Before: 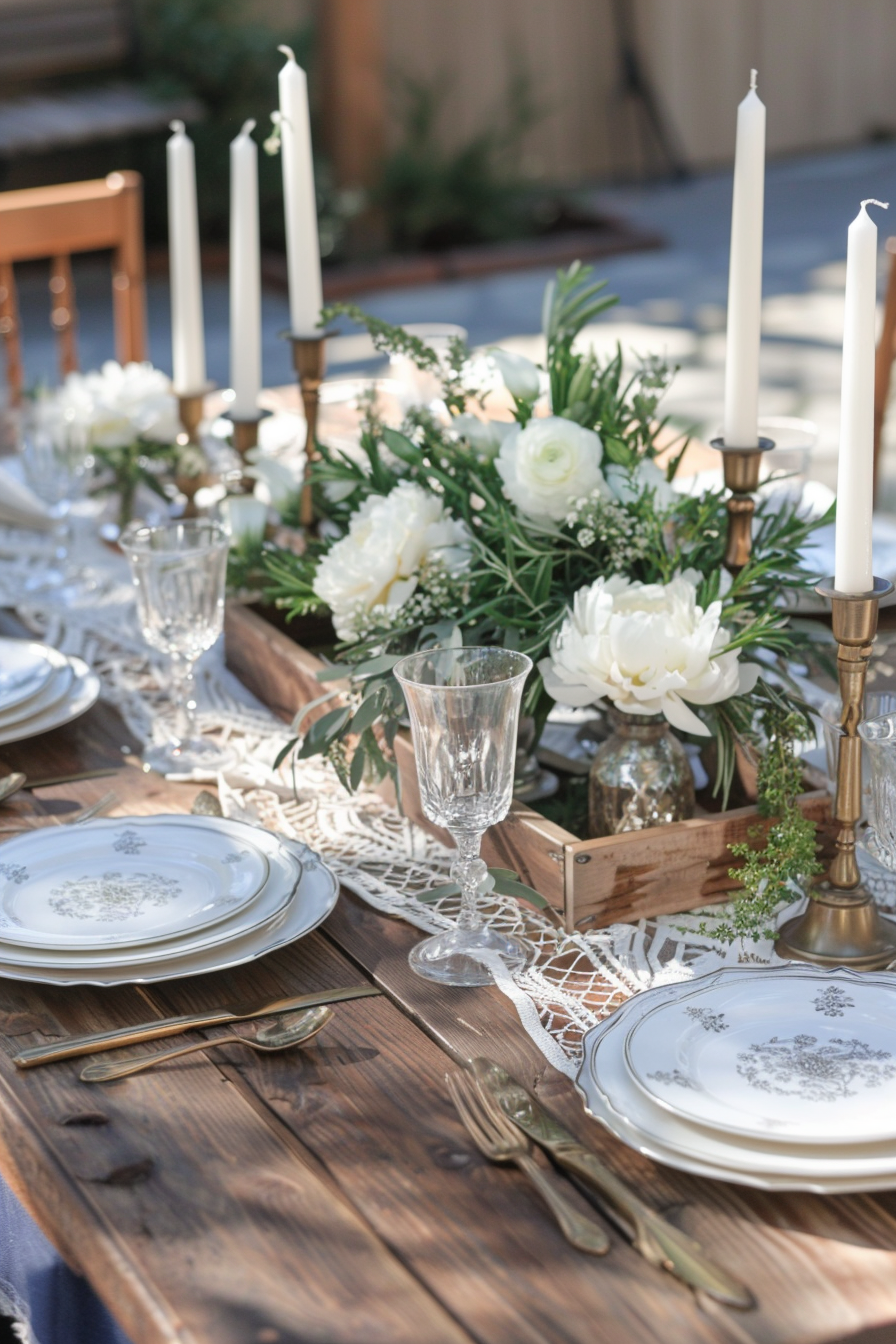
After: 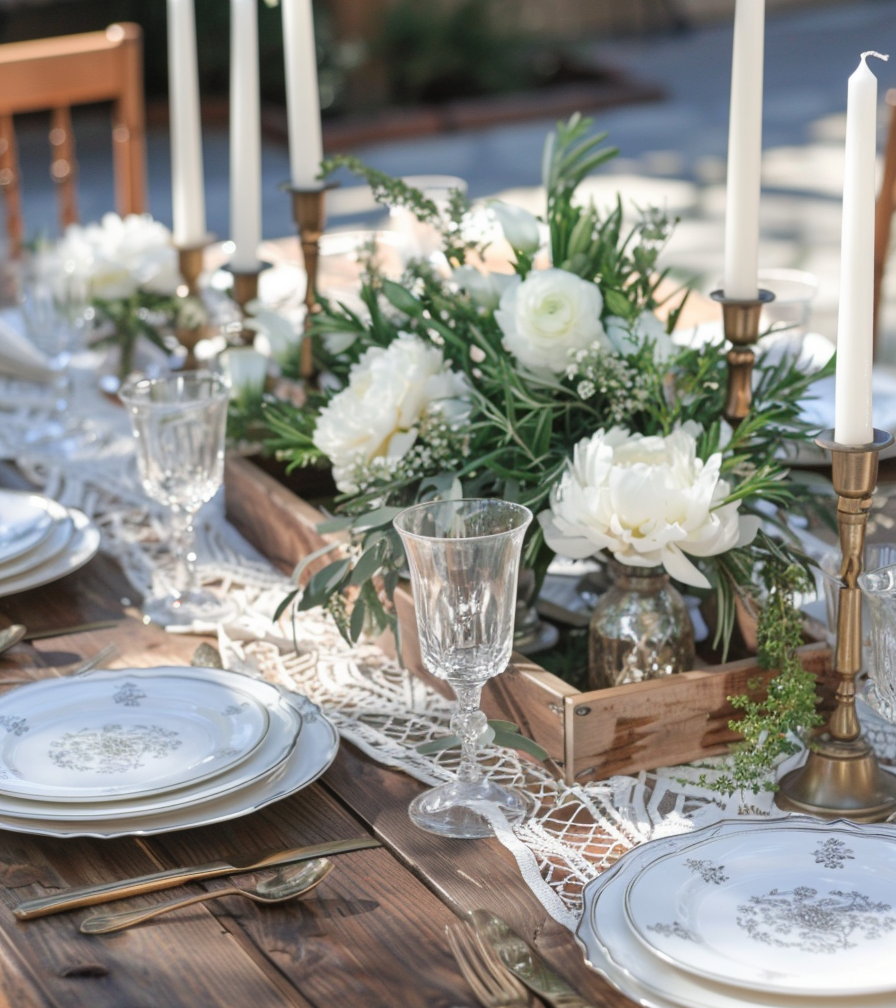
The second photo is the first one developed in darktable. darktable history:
crop: top 11.062%, bottom 13.875%
